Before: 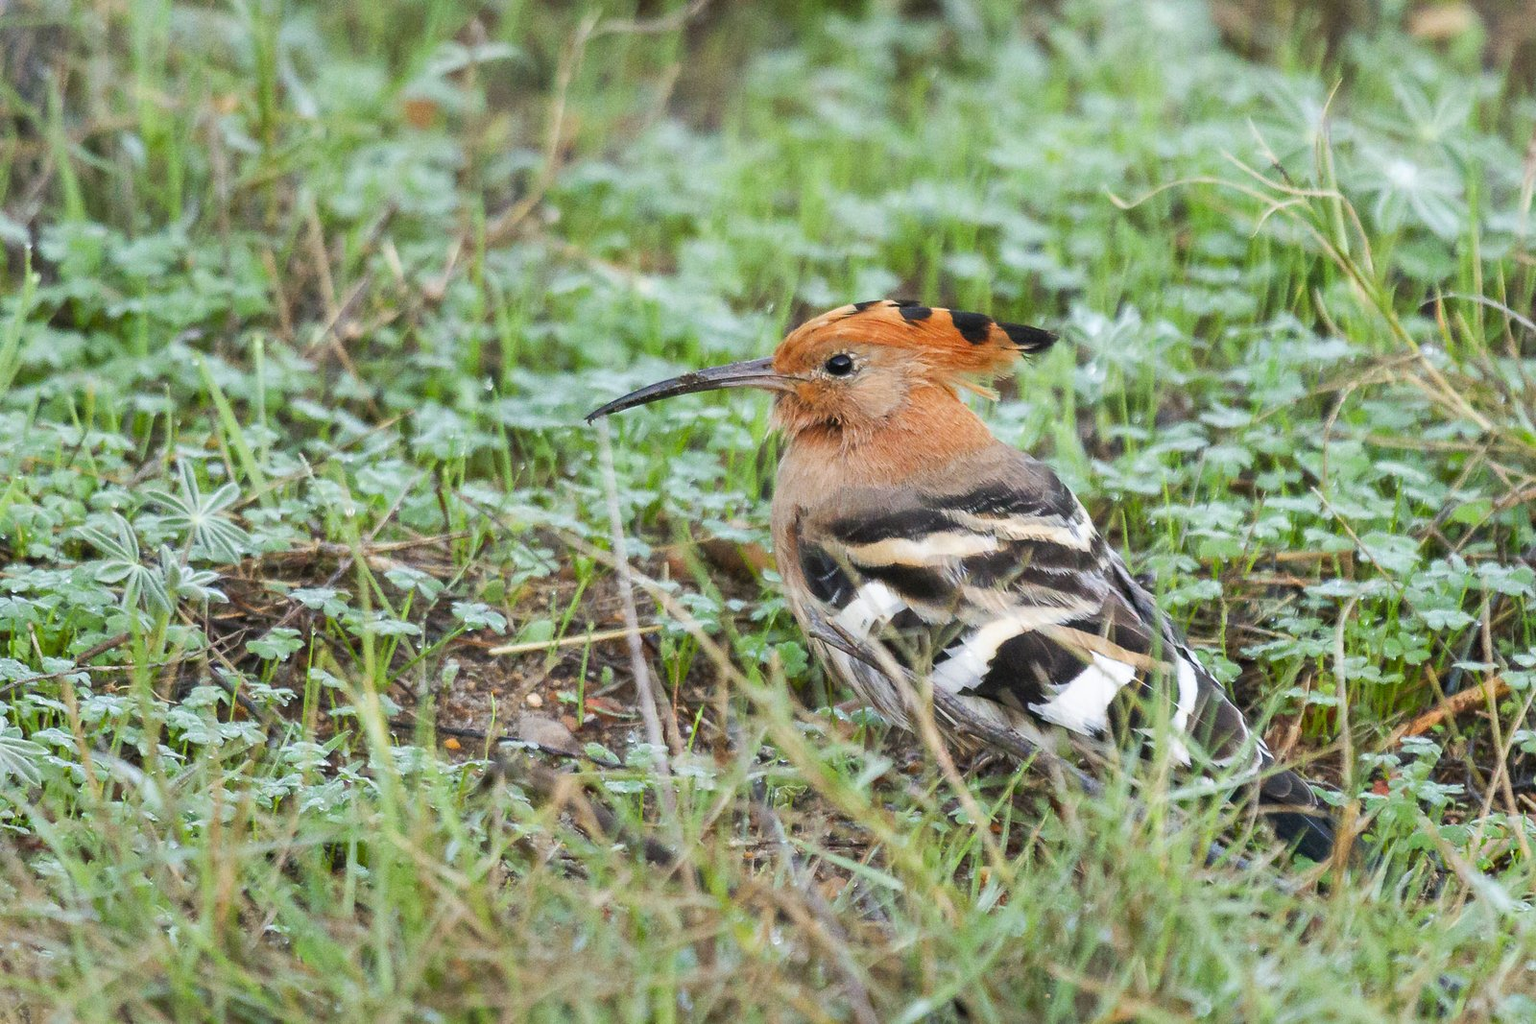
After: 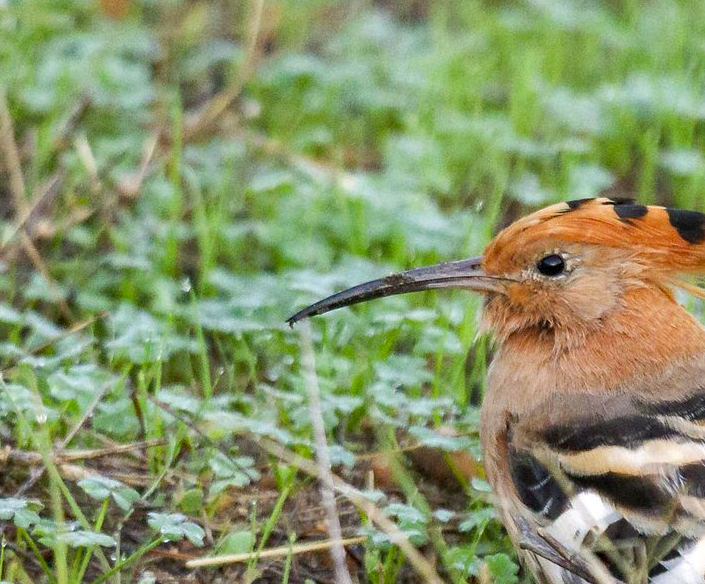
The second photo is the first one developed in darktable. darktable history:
crop: left 20.248%, top 10.86%, right 35.675%, bottom 34.321%
exposure: compensate highlight preservation false
haze removal: strength 0.29, distance 0.25, compatibility mode true, adaptive false
